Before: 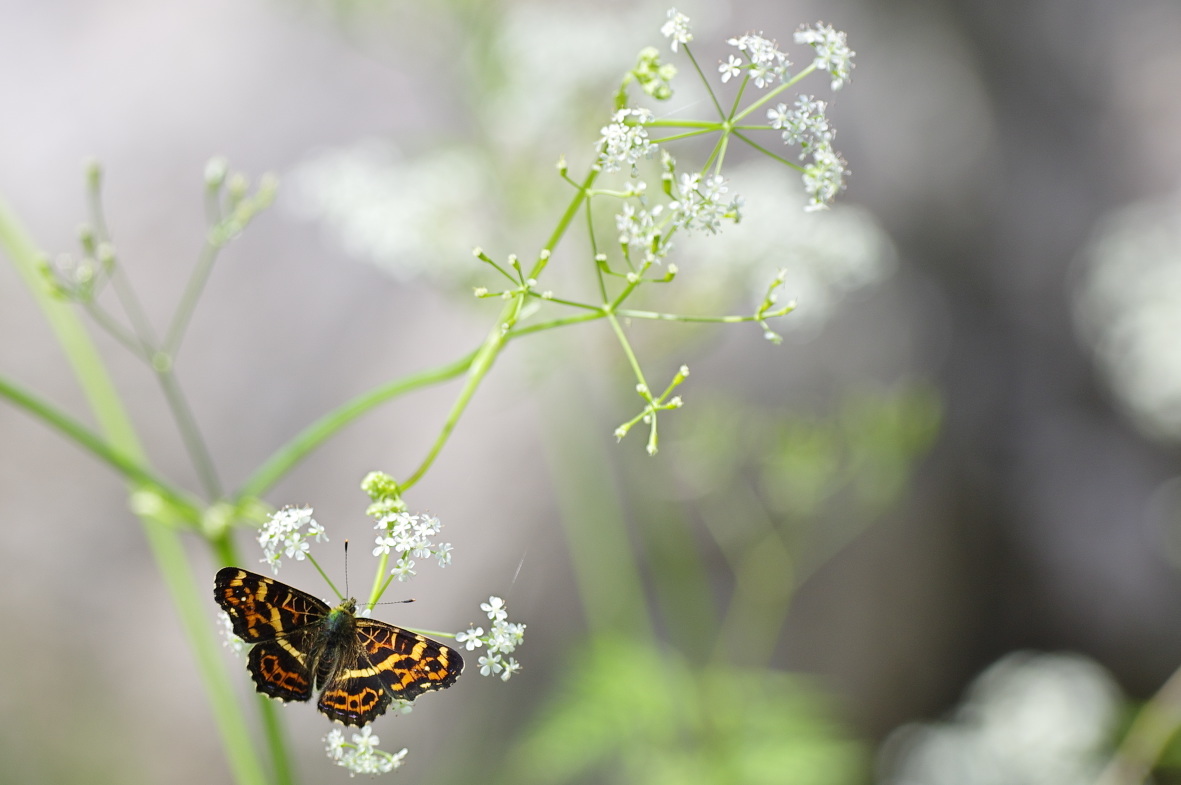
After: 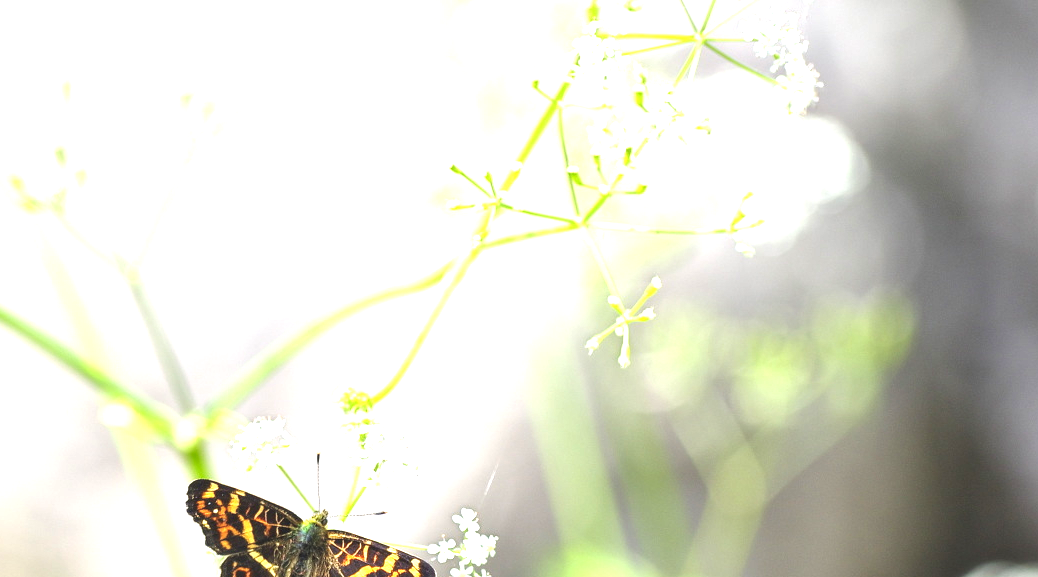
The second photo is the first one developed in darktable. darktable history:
local contrast: on, module defaults
crop and rotate: left 2.425%, top 11.305%, right 9.6%, bottom 15.08%
exposure: black level correction -0.002, exposure 1.35 EV, compensate highlight preservation false
